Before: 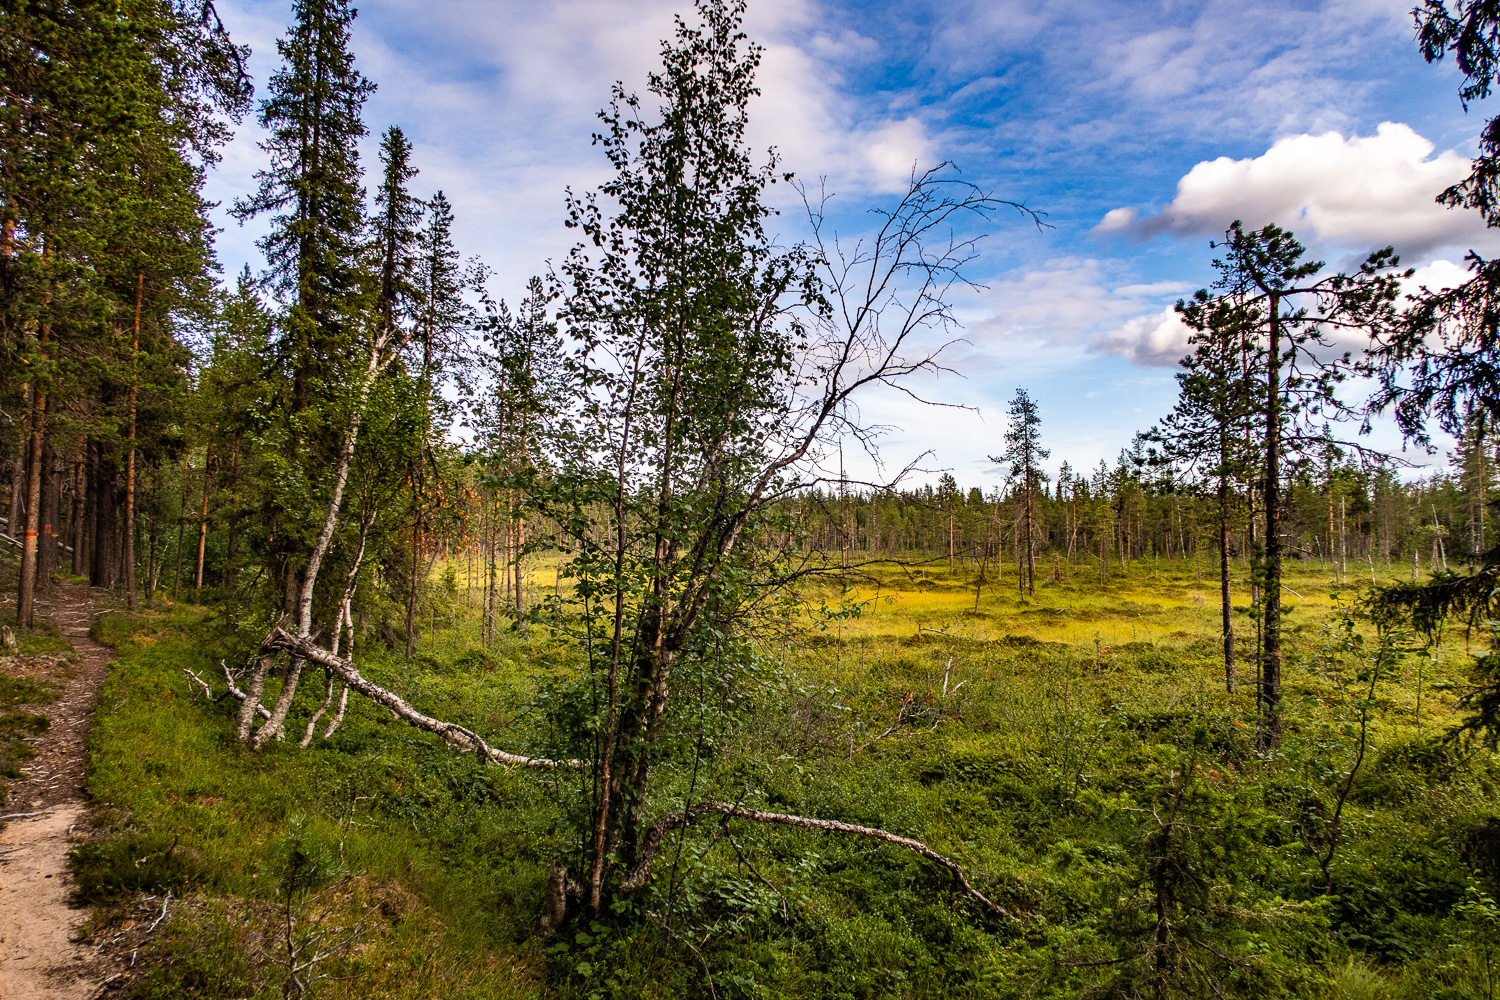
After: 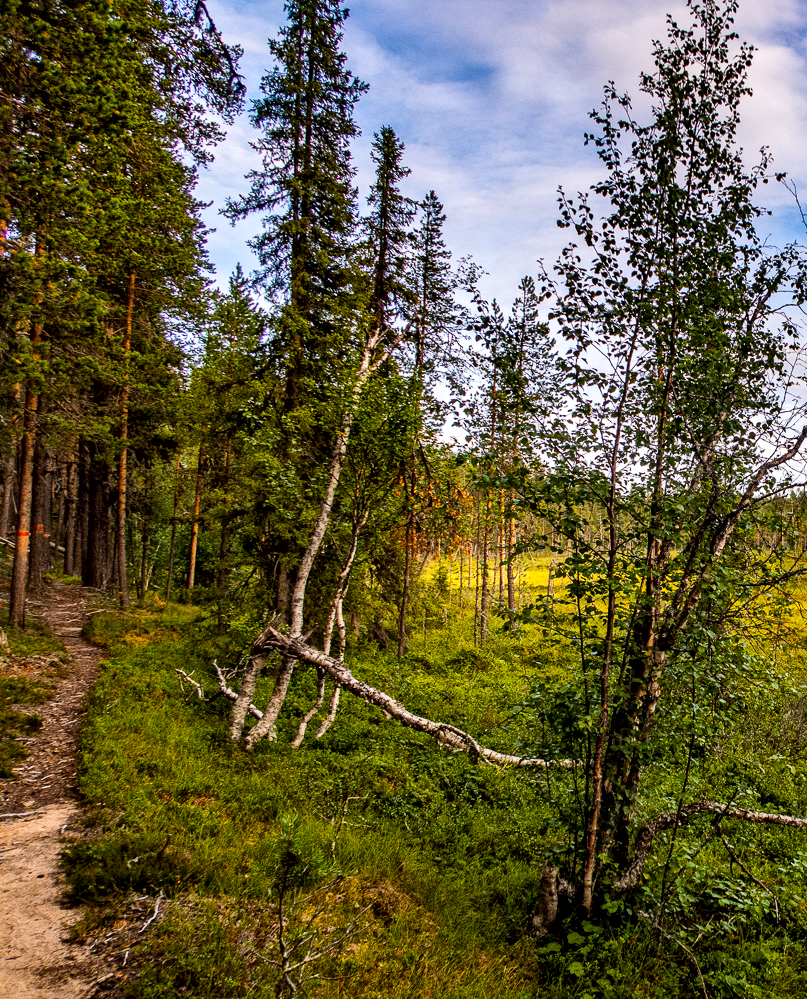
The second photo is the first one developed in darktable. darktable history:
color balance: output saturation 120%
local contrast: mode bilateral grid, contrast 20, coarseness 19, detail 163%, midtone range 0.2
crop: left 0.587%, right 45.588%, bottom 0.086%
